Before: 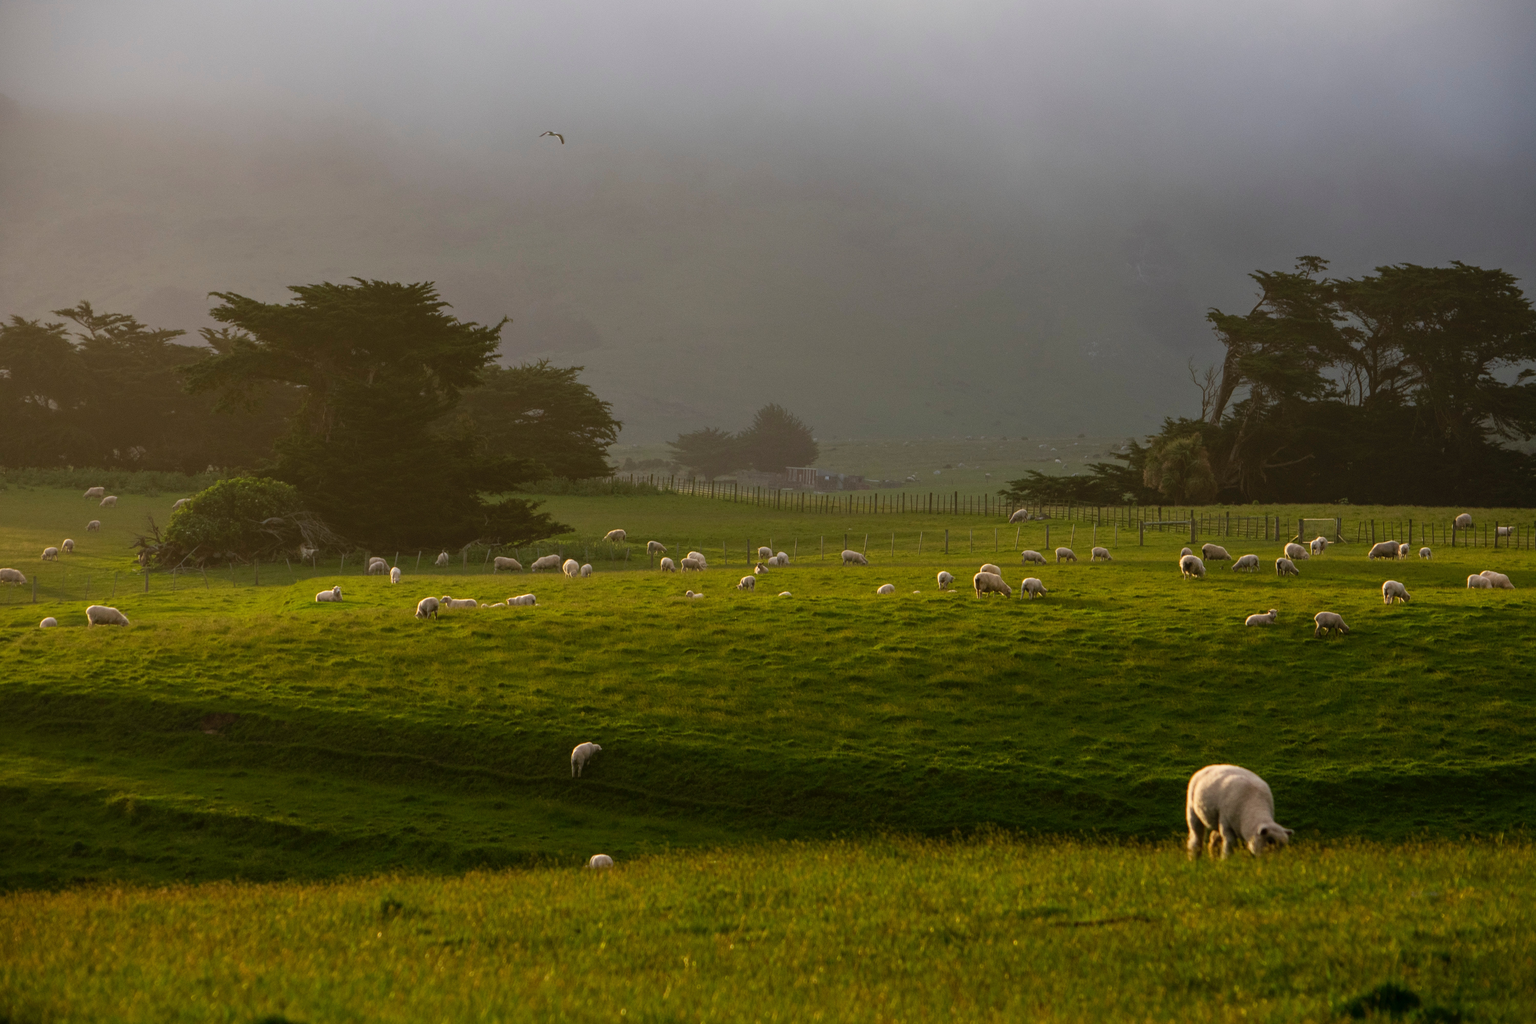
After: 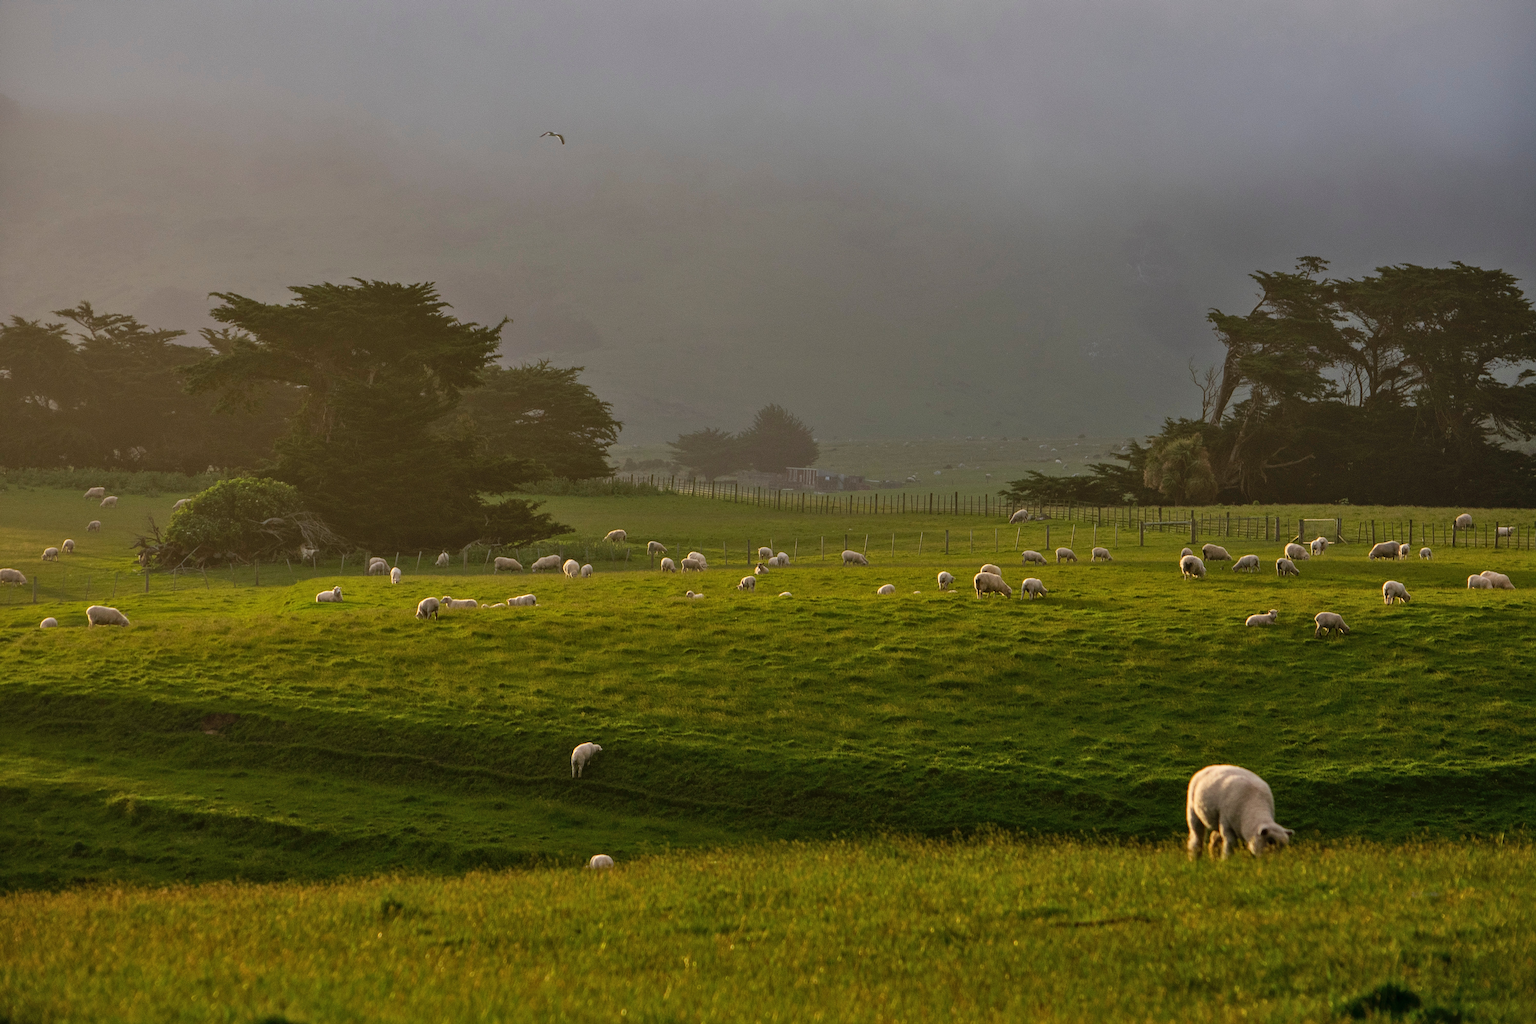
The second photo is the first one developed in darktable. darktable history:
sharpen: on, module defaults
shadows and highlights: radius 109, shadows 40.67, highlights -72.77, low approximation 0.01, soften with gaussian
